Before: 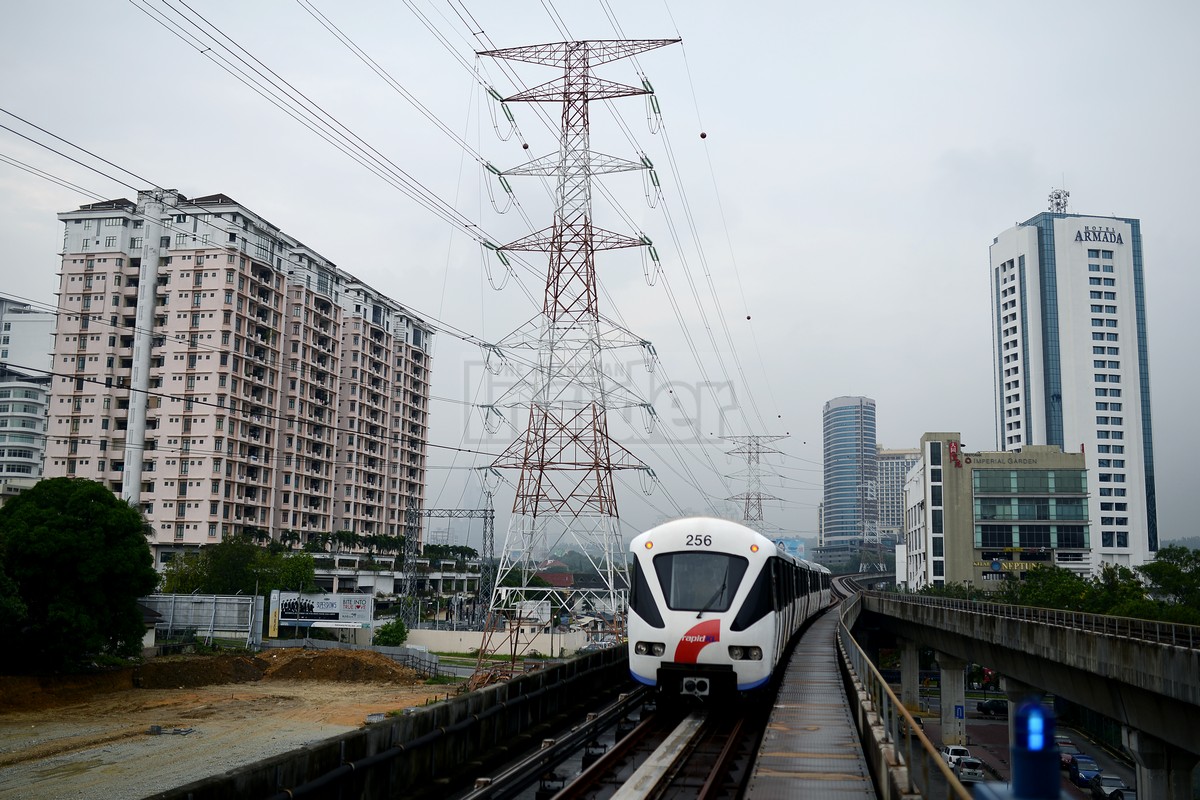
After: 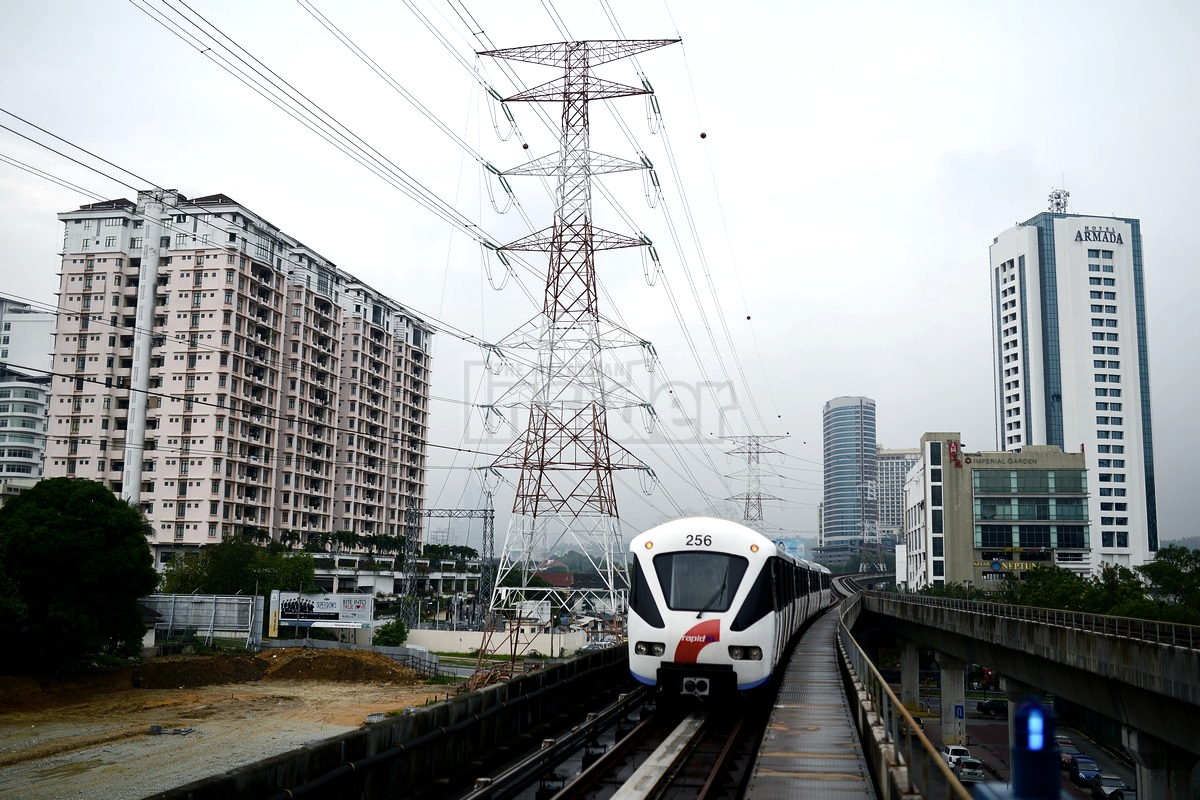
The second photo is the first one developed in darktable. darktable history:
color balance rgb: perceptual saturation grading › global saturation 20%, perceptual saturation grading › highlights -25%, perceptual saturation grading › shadows 25%
tone equalizer: -8 EV -0.417 EV, -7 EV -0.389 EV, -6 EV -0.333 EV, -5 EV -0.222 EV, -3 EV 0.222 EV, -2 EV 0.333 EV, -1 EV 0.389 EV, +0 EV 0.417 EV, edges refinement/feathering 500, mask exposure compensation -1.57 EV, preserve details no
color correction: saturation 0.8
